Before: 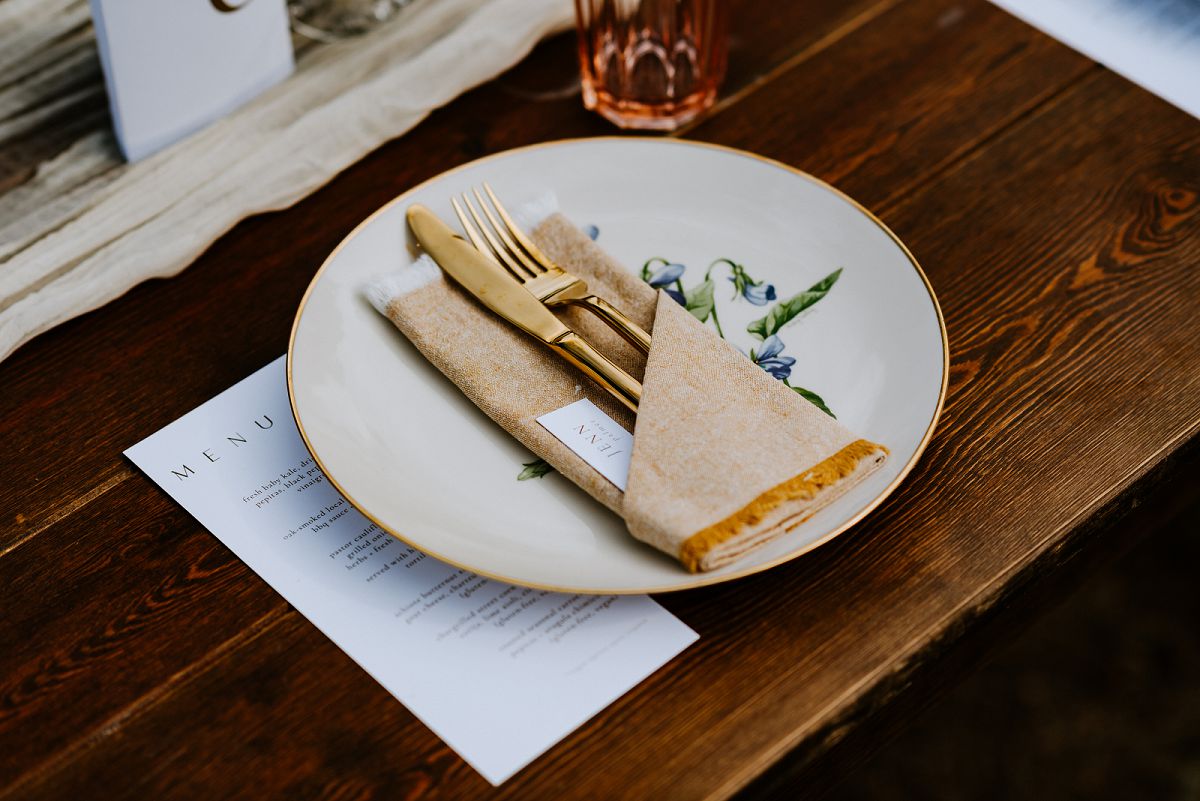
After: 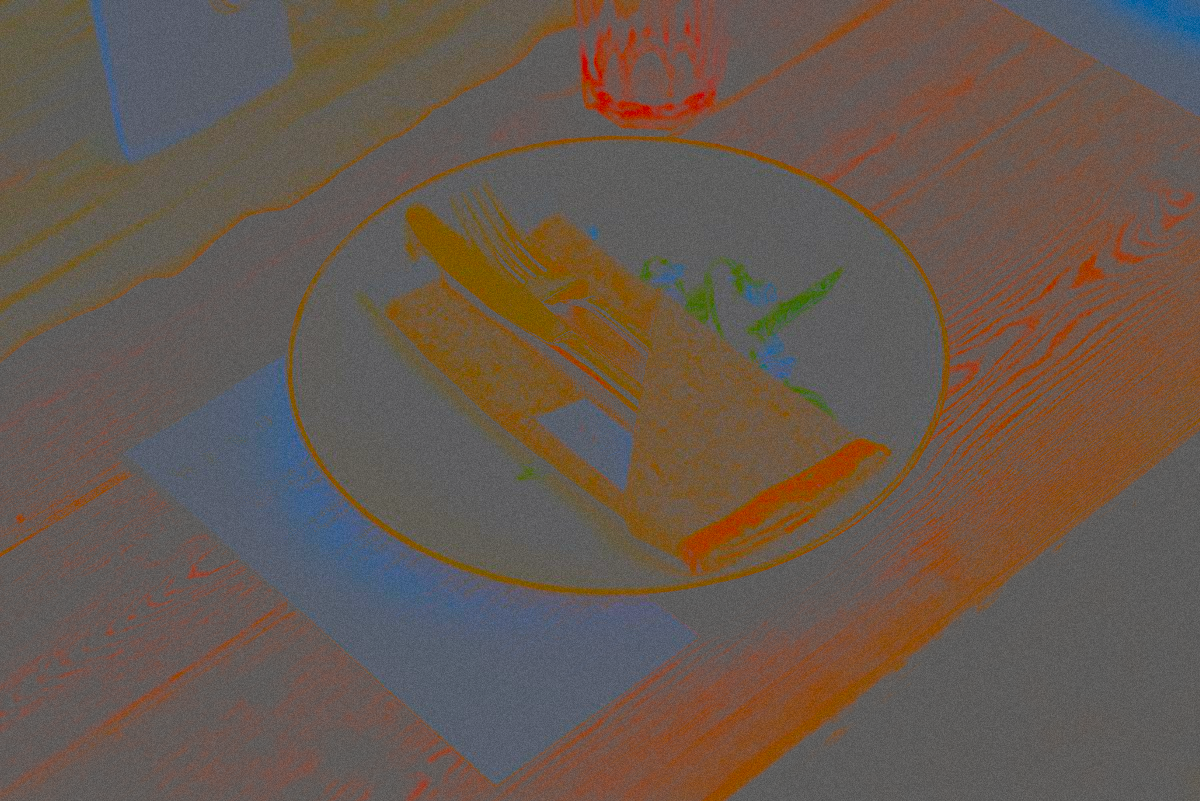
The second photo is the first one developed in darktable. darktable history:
haze removal: compatibility mode true, adaptive false
exposure: black level correction -0.028, compensate highlight preservation false
contrast brightness saturation: contrast -0.99, brightness -0.17, saturation 0.75
filmic rgb: black relative exposure -5 EV, white relative exposure 3.5 EV, hardness 3.19, contrast 1.5, highlights saturation mix -50%
grain: coarseness 0.09 ISO
